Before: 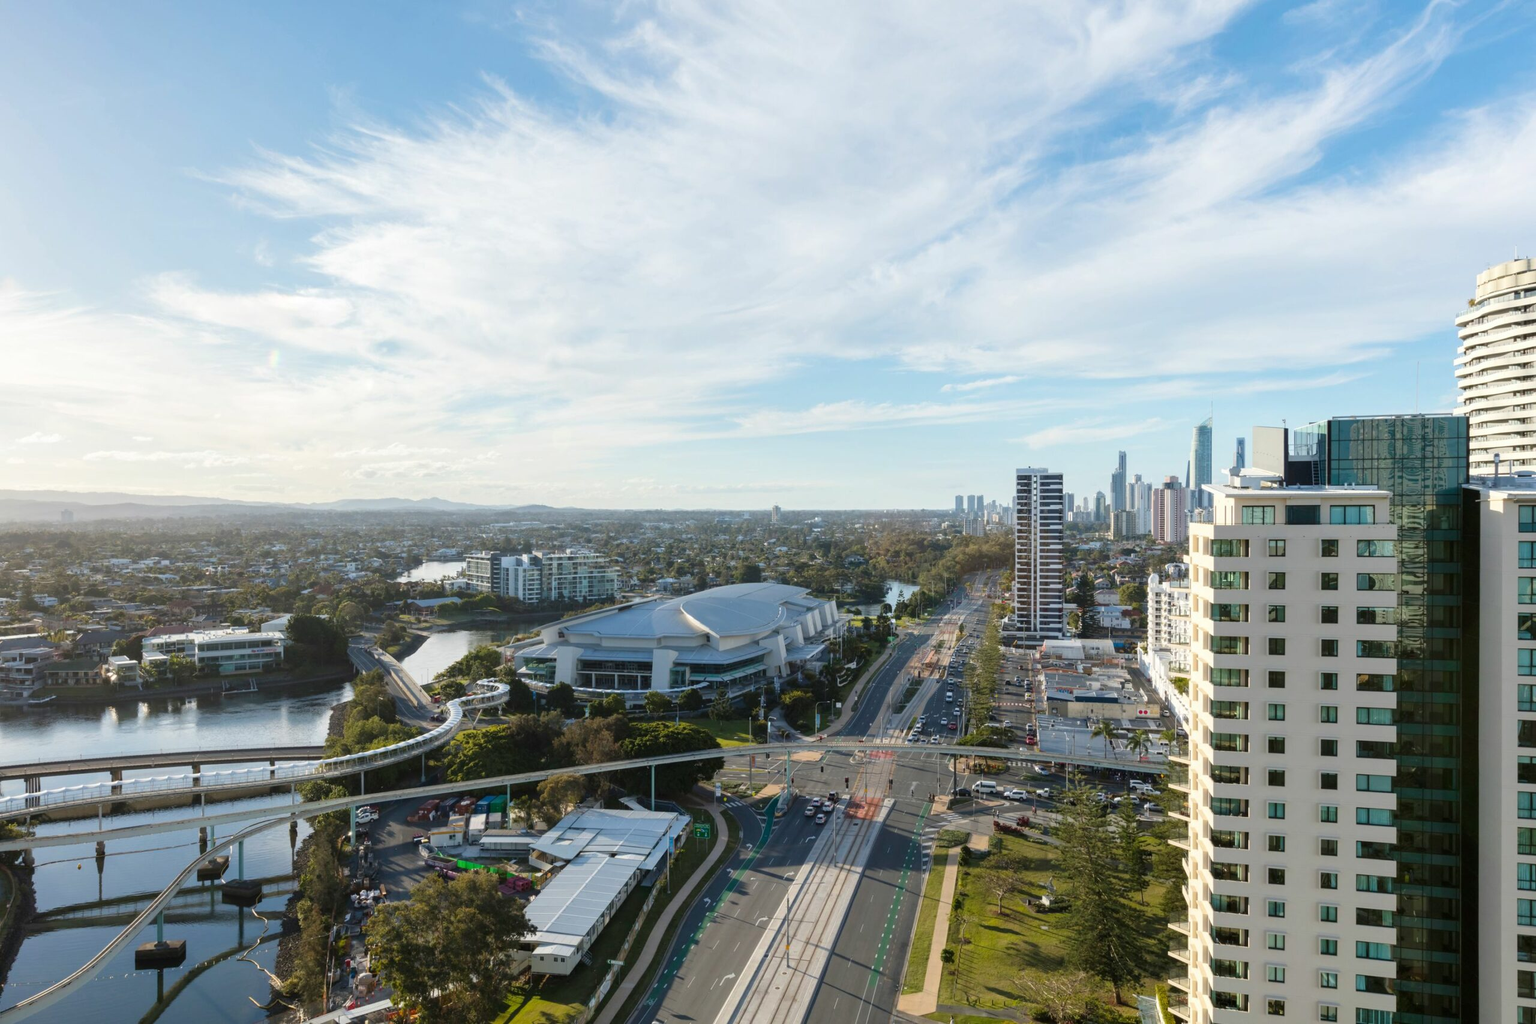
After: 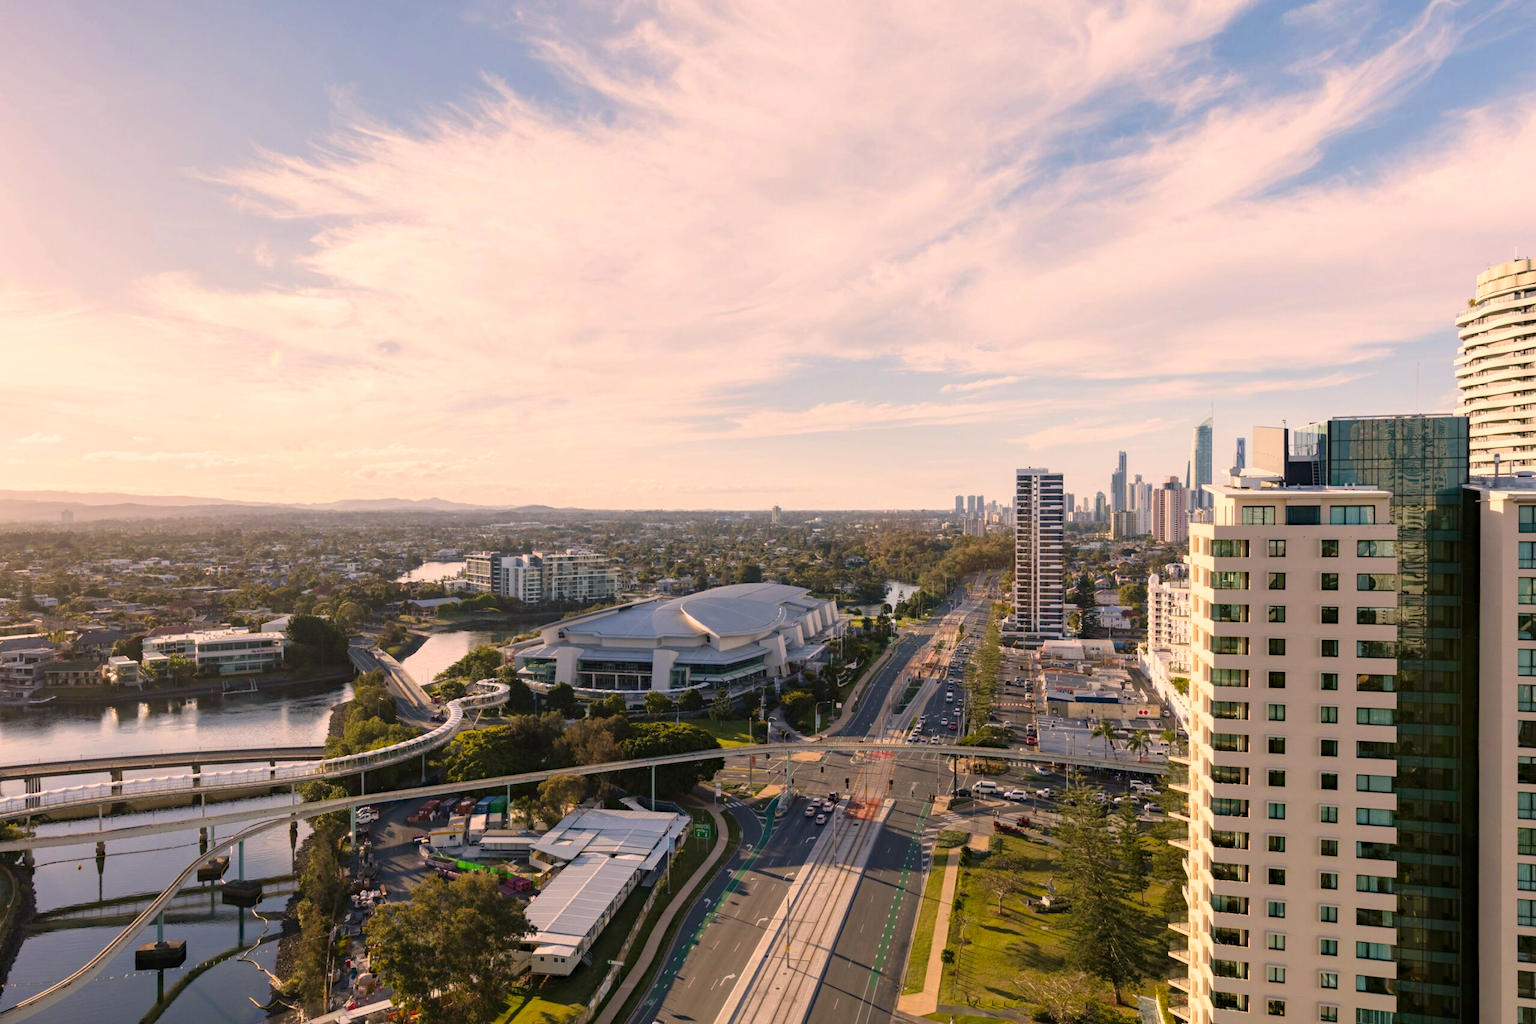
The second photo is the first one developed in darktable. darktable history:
haze removal: adaptive false
color correction: highlights a* 17.82, highlights b* 18.43
